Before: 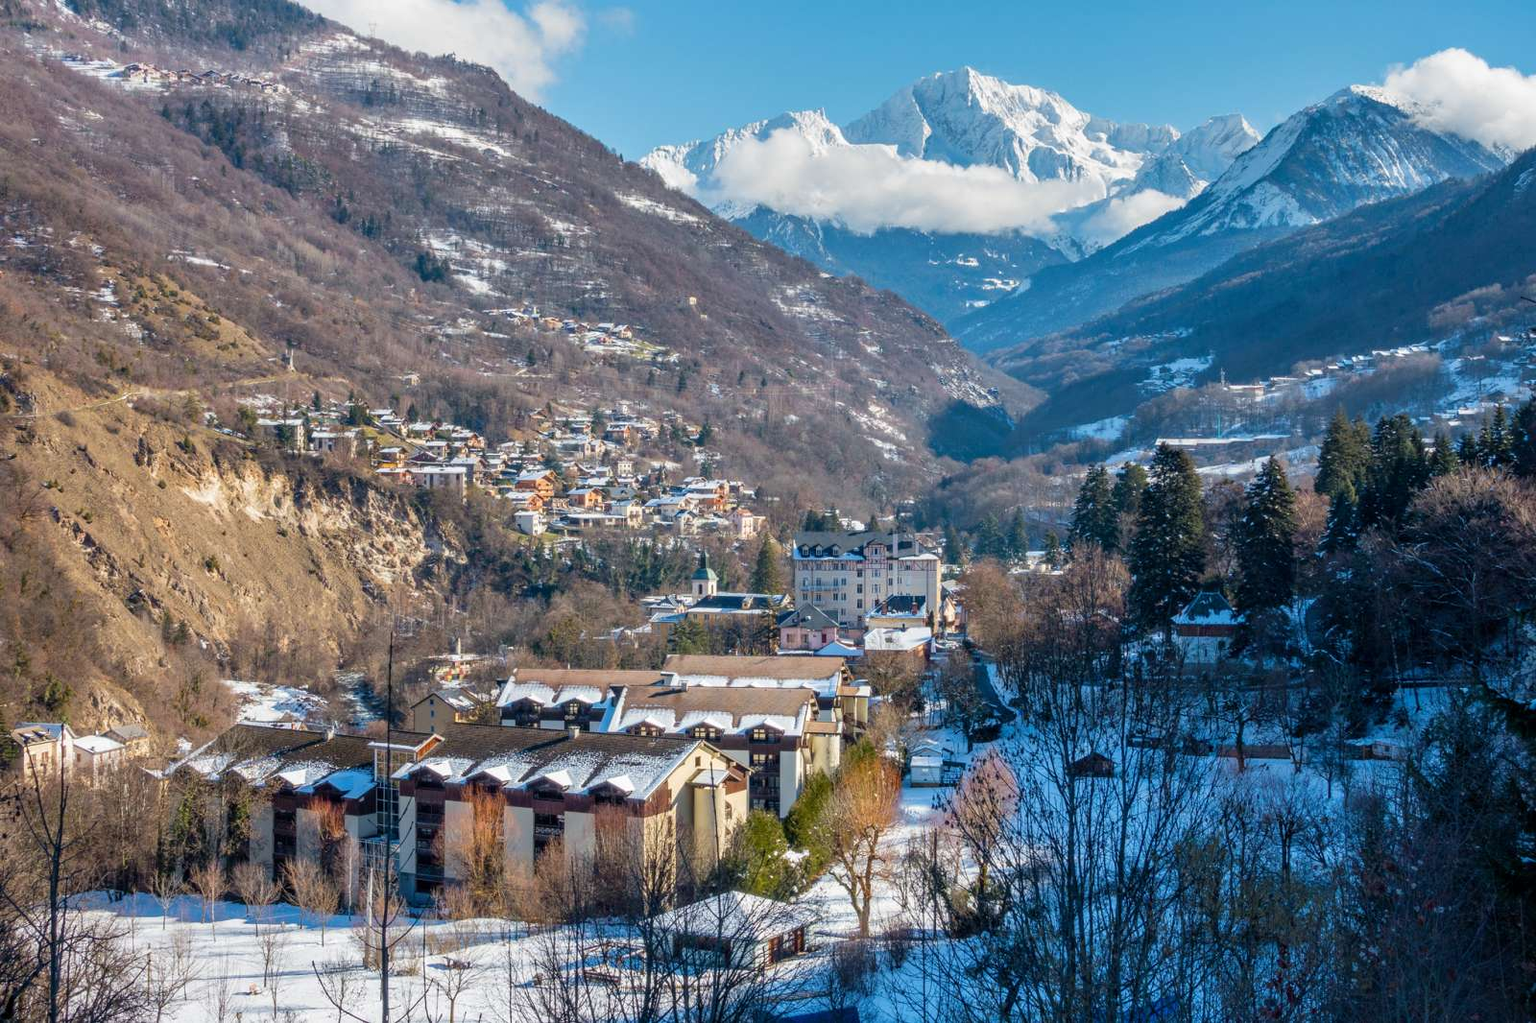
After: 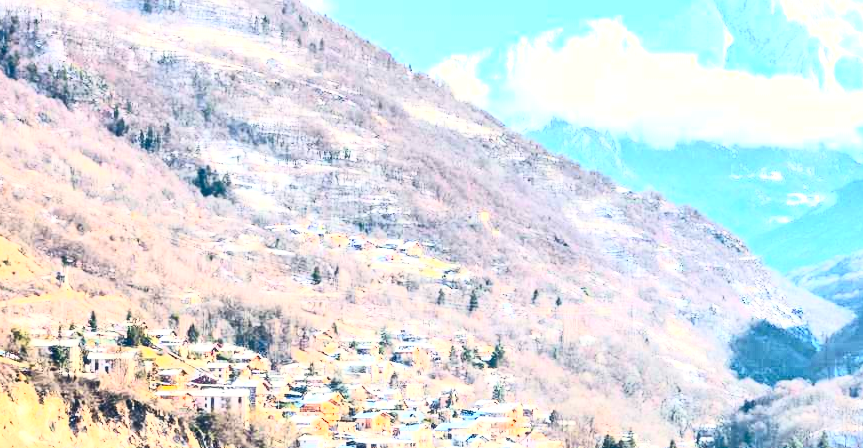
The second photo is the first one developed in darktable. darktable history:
crop: left 14.843%, top 9.138%, right 31.206%, bottom 48.753%
color calibration: x 0.334, y 0.348, temperature 5444.08 K, saturation algorithm version 1 (2020)
exposure: black level correction 0.001, exposure 1.12 EV, compensate highlight preservation false
contrast brightness saturation: contrast 0.63, brightness 0.328, saturation 0.144
